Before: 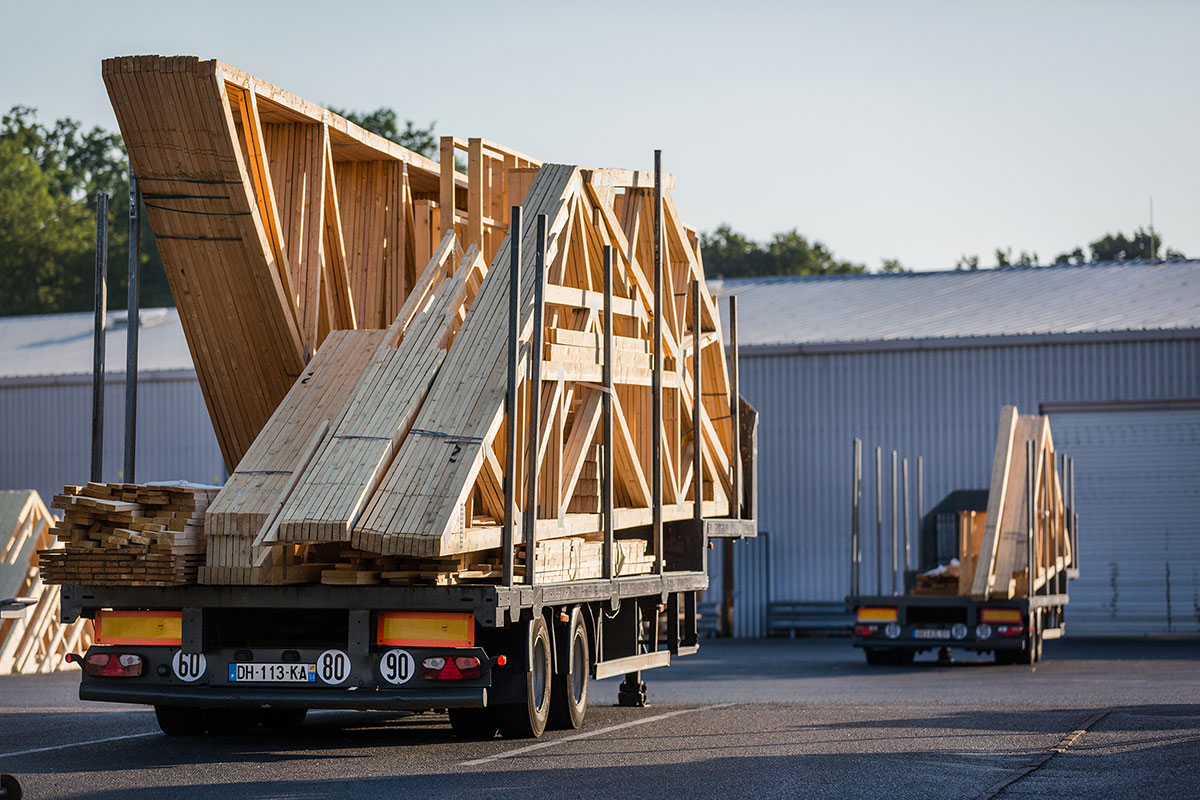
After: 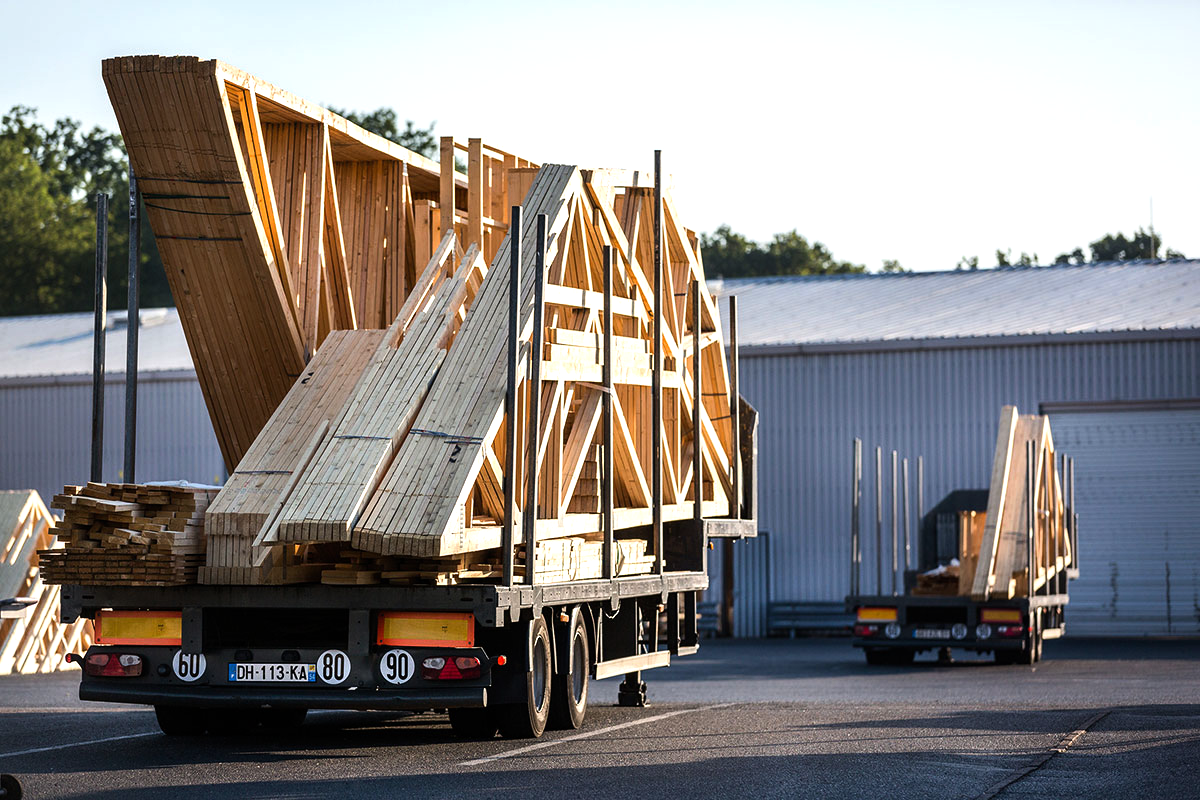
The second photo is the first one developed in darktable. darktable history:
tone equalizer: -8 EV -0.777 EV, -7 EV -0.725 EV, -6 EV -0.599 EV, -5 EV -0.362 EV, -3 EV 0.392 EV, -2 EV 0.6 EV, -1 EV 0.688 EV, +0 EV 0.766 EV, edges refinement/feathering 500, mask exposure compensation -1.57 EV, preserve details guided filter
